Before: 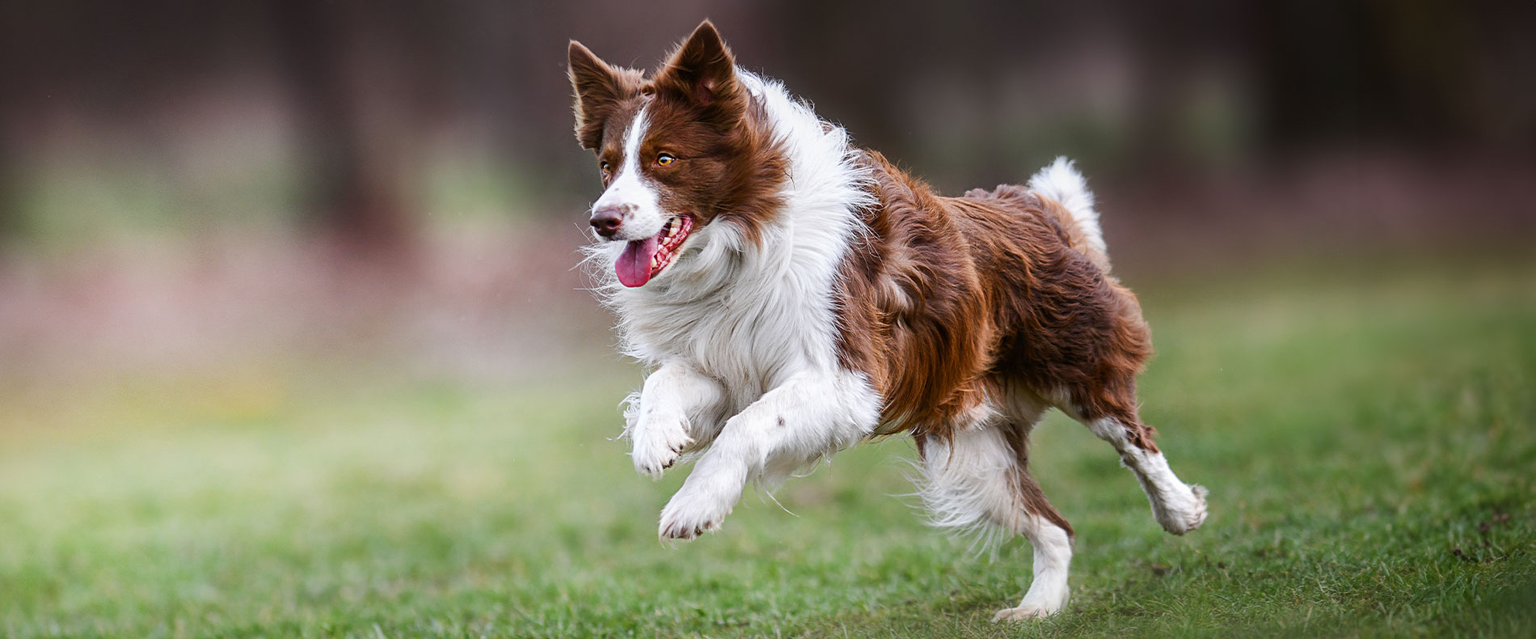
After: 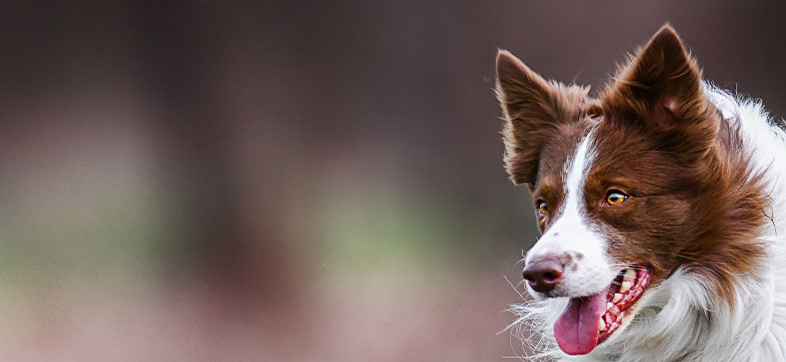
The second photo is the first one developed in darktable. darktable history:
crop and rotate: left 10.955%, top 0.059%, right 47.661%, bottom 53.995%
